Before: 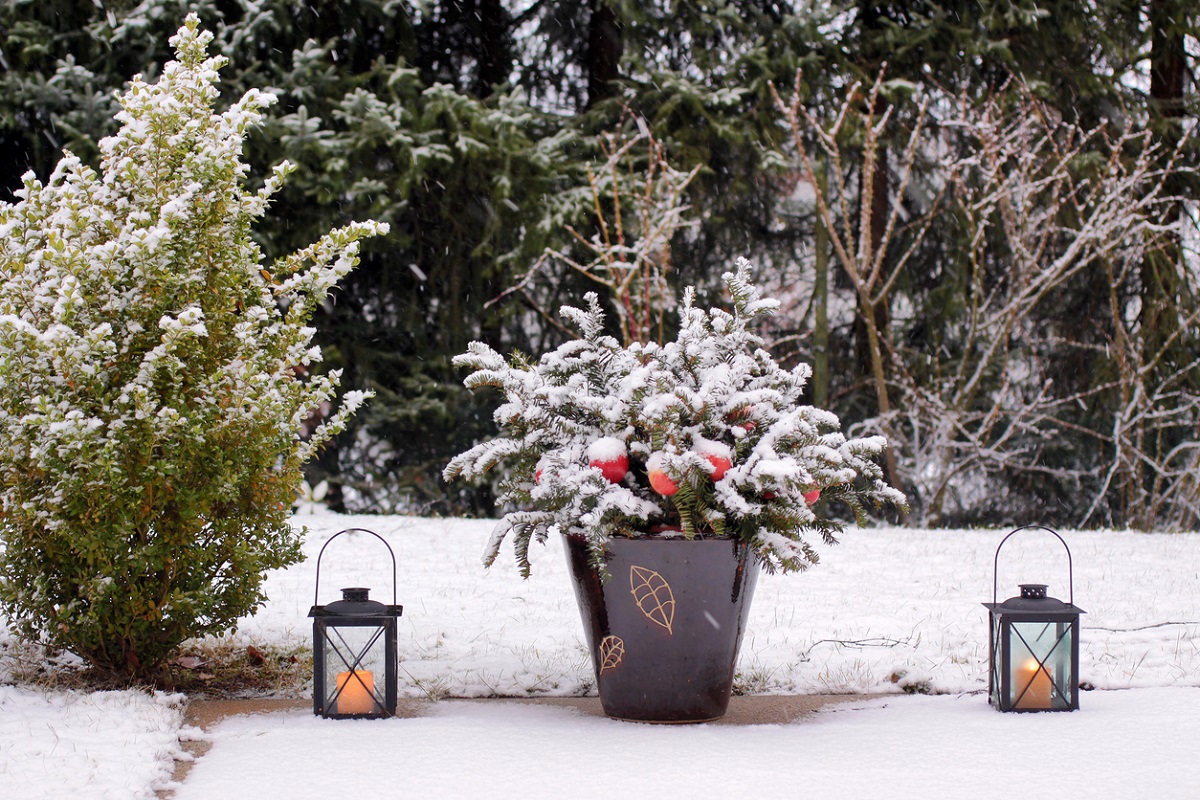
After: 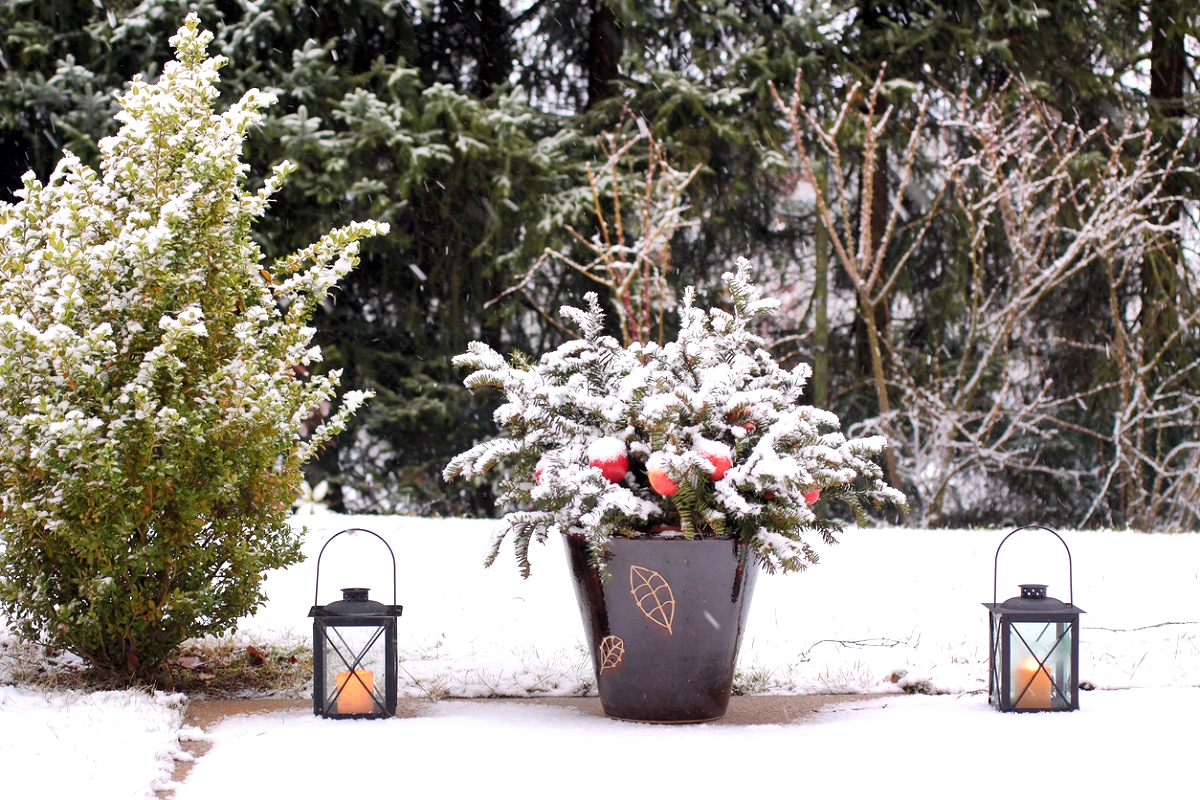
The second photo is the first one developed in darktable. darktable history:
exposure: exposure 0.507 EV, compensate highlight preservation false
